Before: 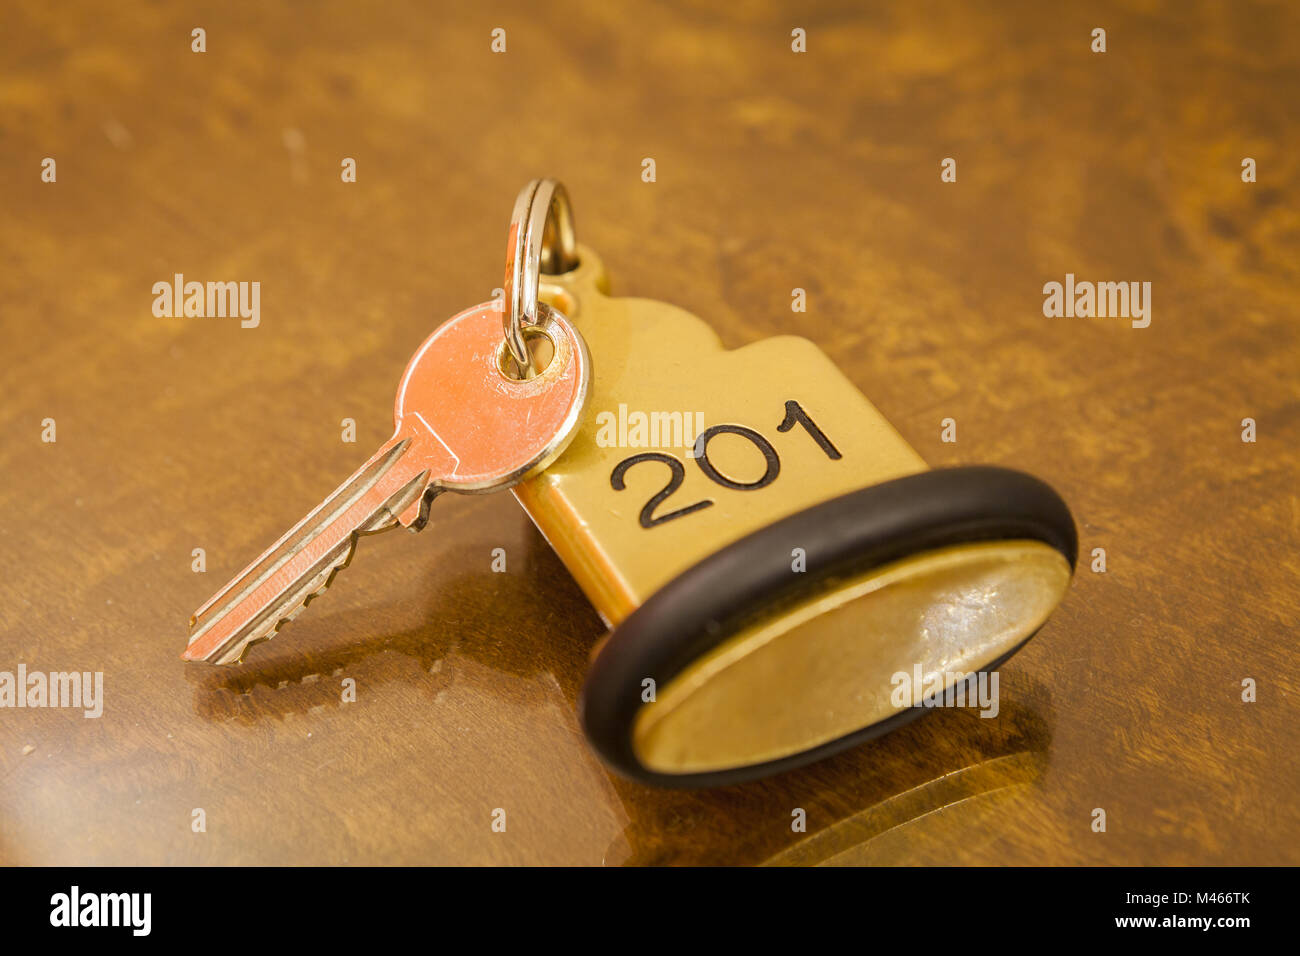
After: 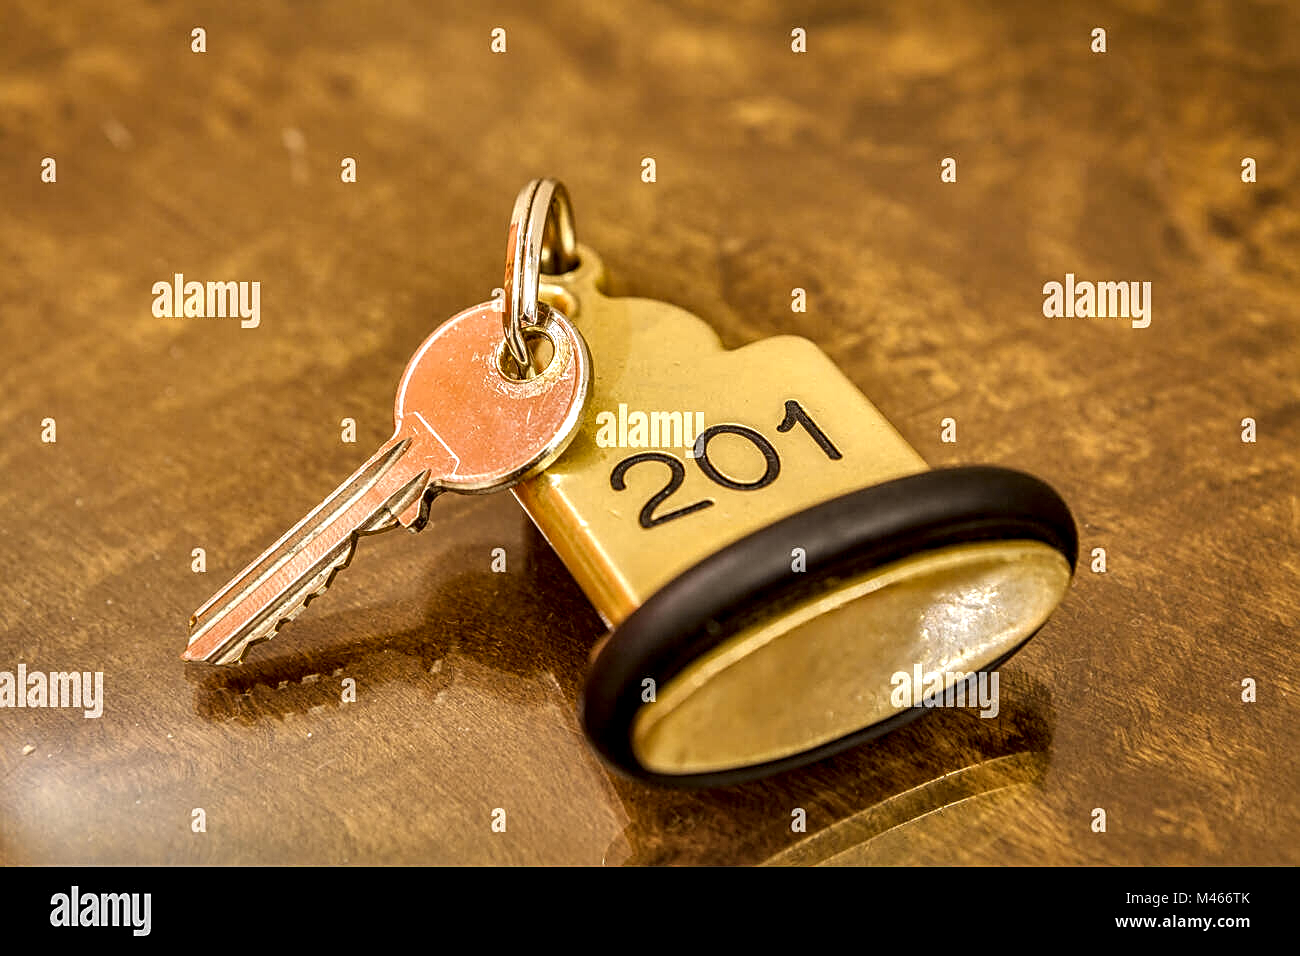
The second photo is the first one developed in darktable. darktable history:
shadows and highlights: shadows 24.58, highlights -79.07, soften with gaussian
sharpen: on, module defaults
local contrast: highlights 16%, detail 187%
